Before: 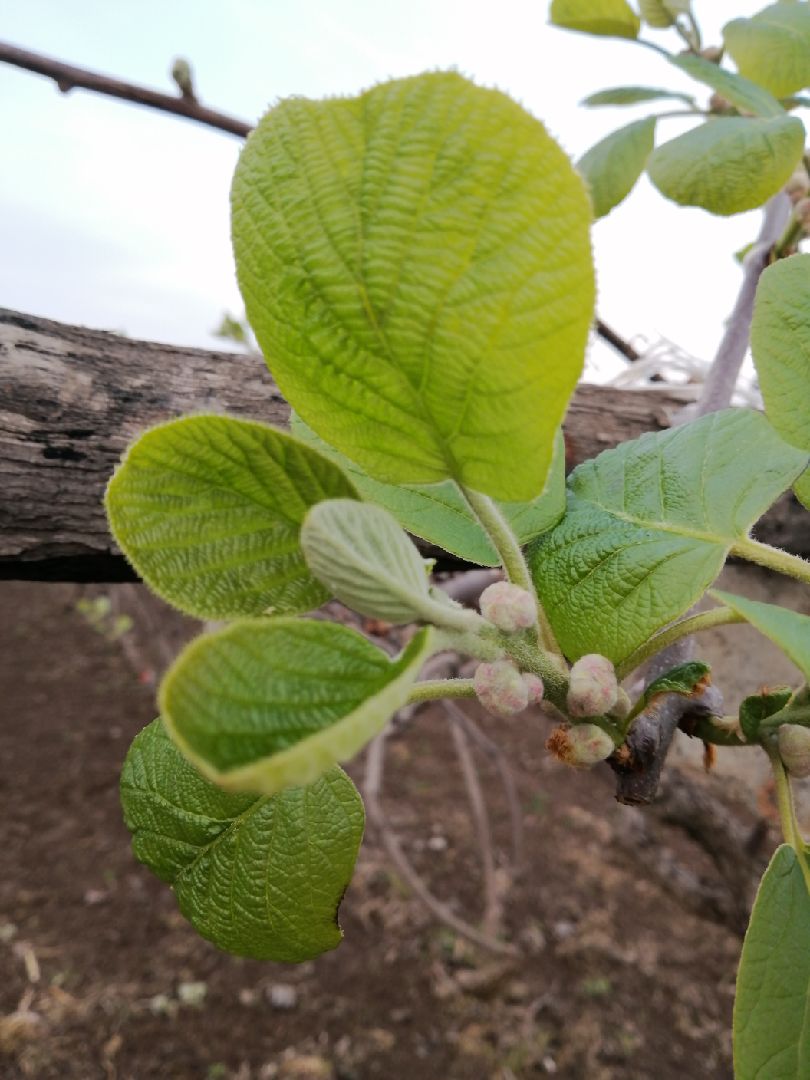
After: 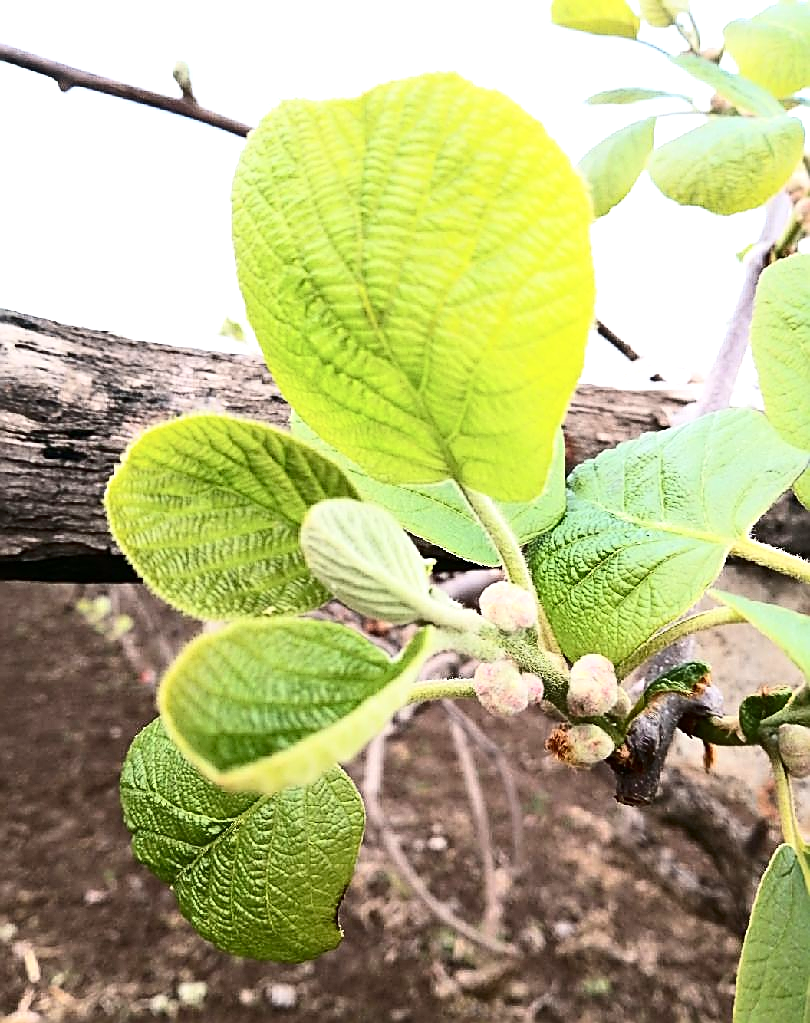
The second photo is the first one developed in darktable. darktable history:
crop and rotate: top 0.003%, bottom 5.262%
sharpen: radius 1.726, amount 1.298
color correction: highlights b* 0.03, saturation 0.982
contrast brightness saturation: contrast 0.3
exposure: black level correction 0, exposure 1.099 EV, compensate highlight preservation false
